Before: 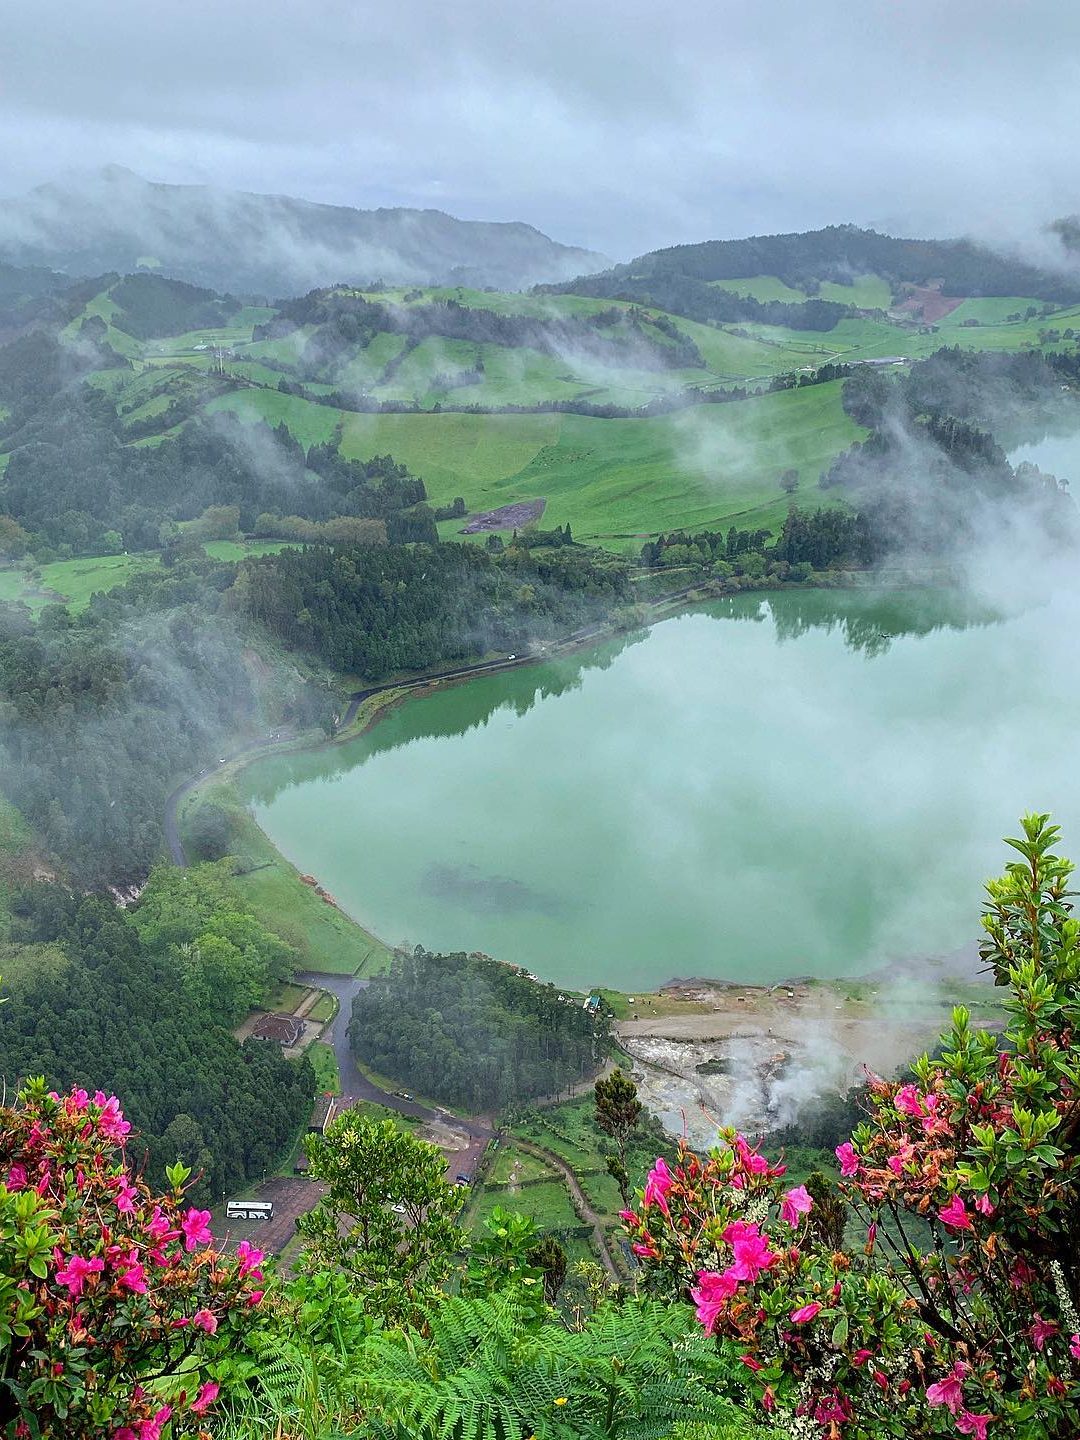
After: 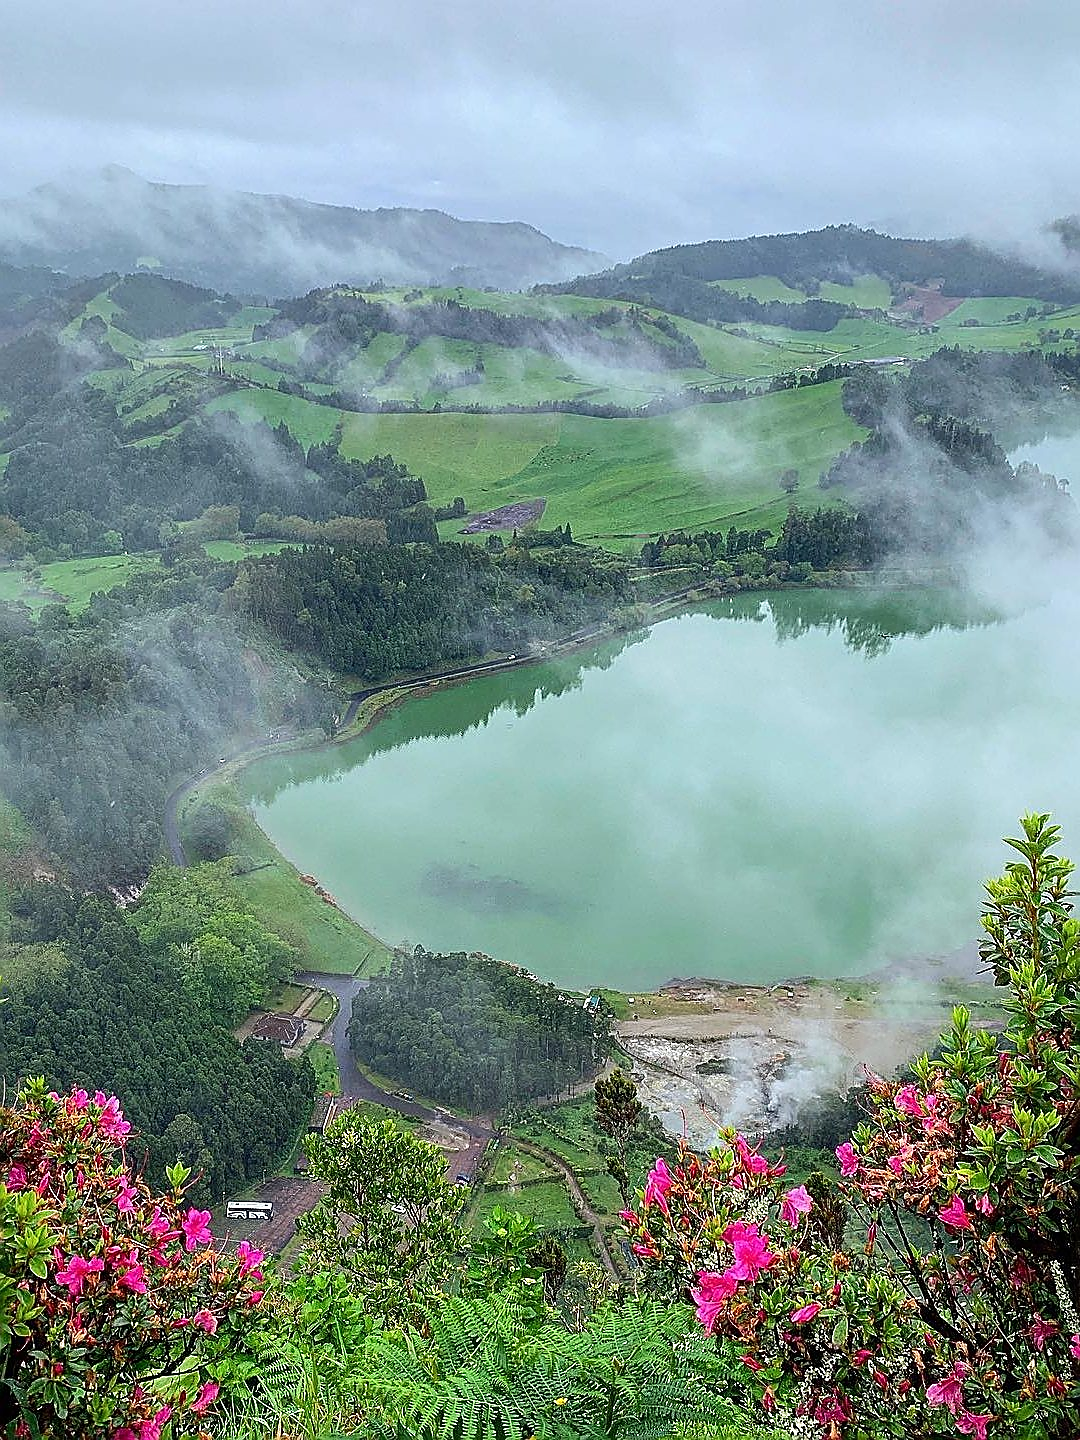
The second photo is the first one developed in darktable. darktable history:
tone curve: curves: ch0 [(0, 0) (0.08, 0.069) (0.4, 0.391) (0.6, 0.609) (0.92, 0.93) (1, 1)], color space Lab, independent channels, preserve colors none
sharpen: radius 1.4, amount 1.25, threshold 0.7
